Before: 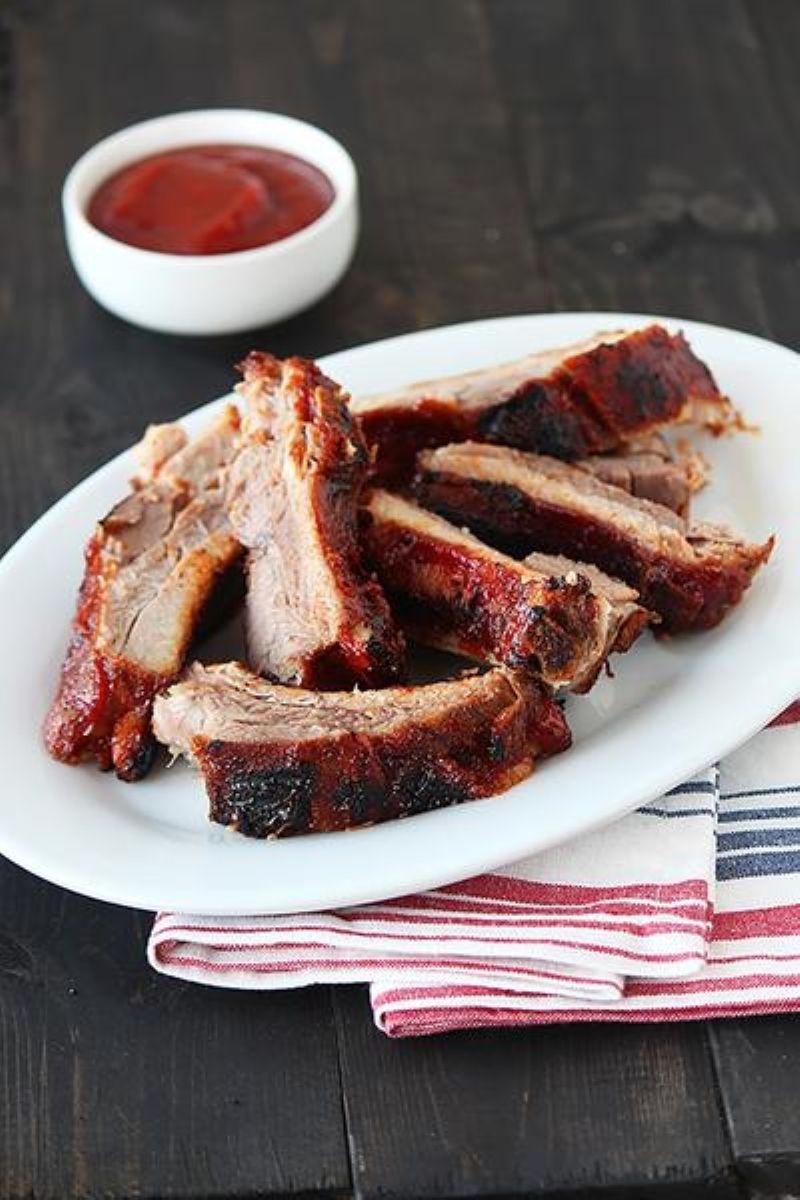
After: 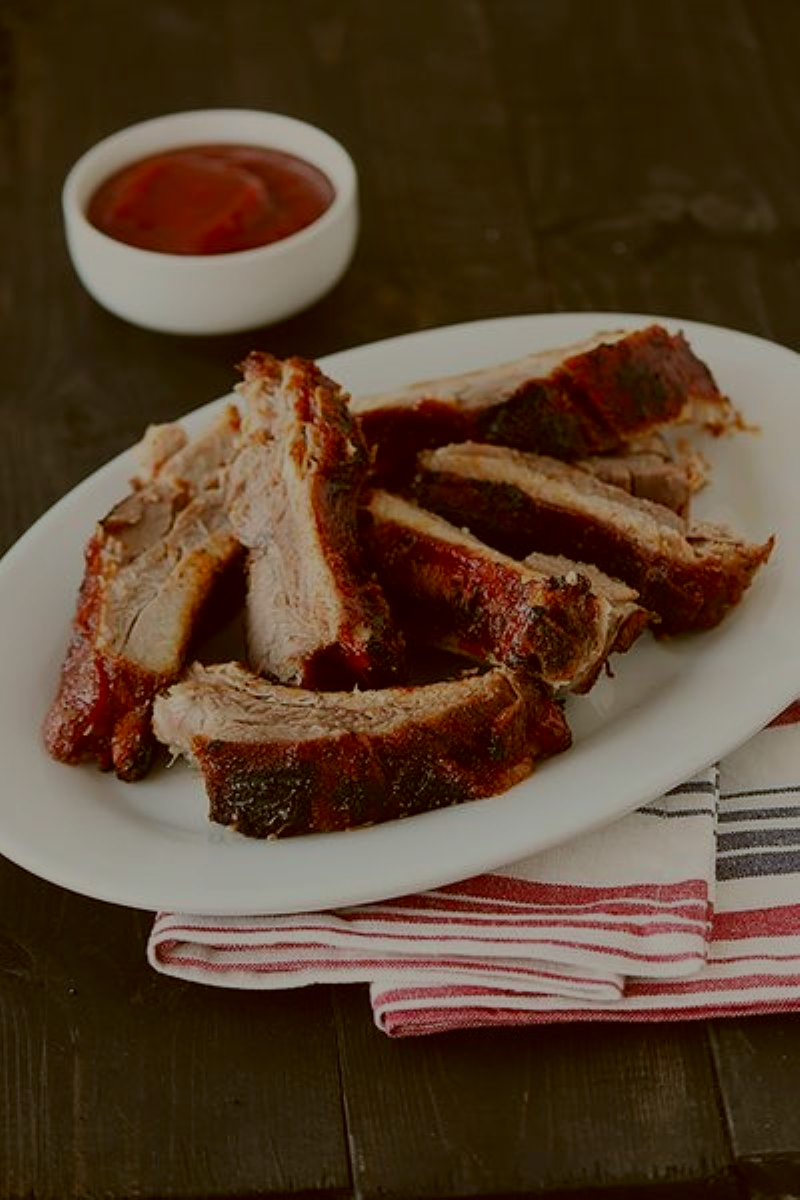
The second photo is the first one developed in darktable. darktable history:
color correction: highlights a* -0.466, highlights b* 0.166, shadows a* 4.75, shadows b* 20.74
exposure: exposure -1.377 EV, compensate highlight preservation false
